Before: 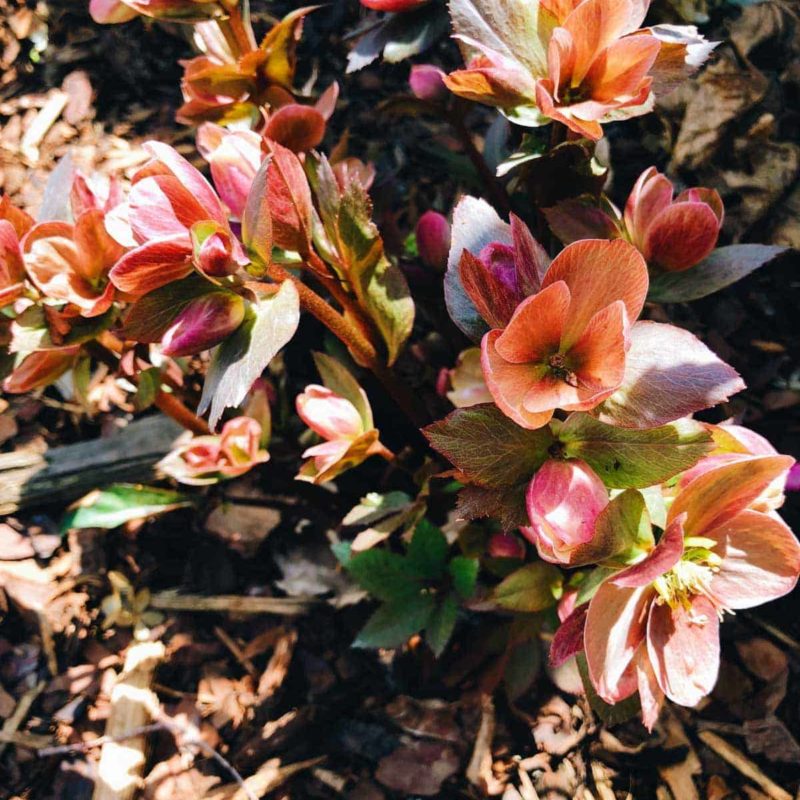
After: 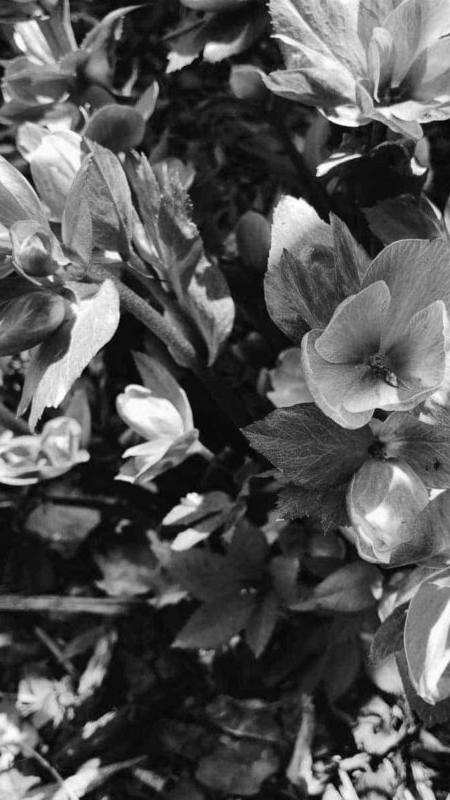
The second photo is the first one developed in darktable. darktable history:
crop and rotate: left 22.516%, right 21.234%
monochrome: on, module defaults
